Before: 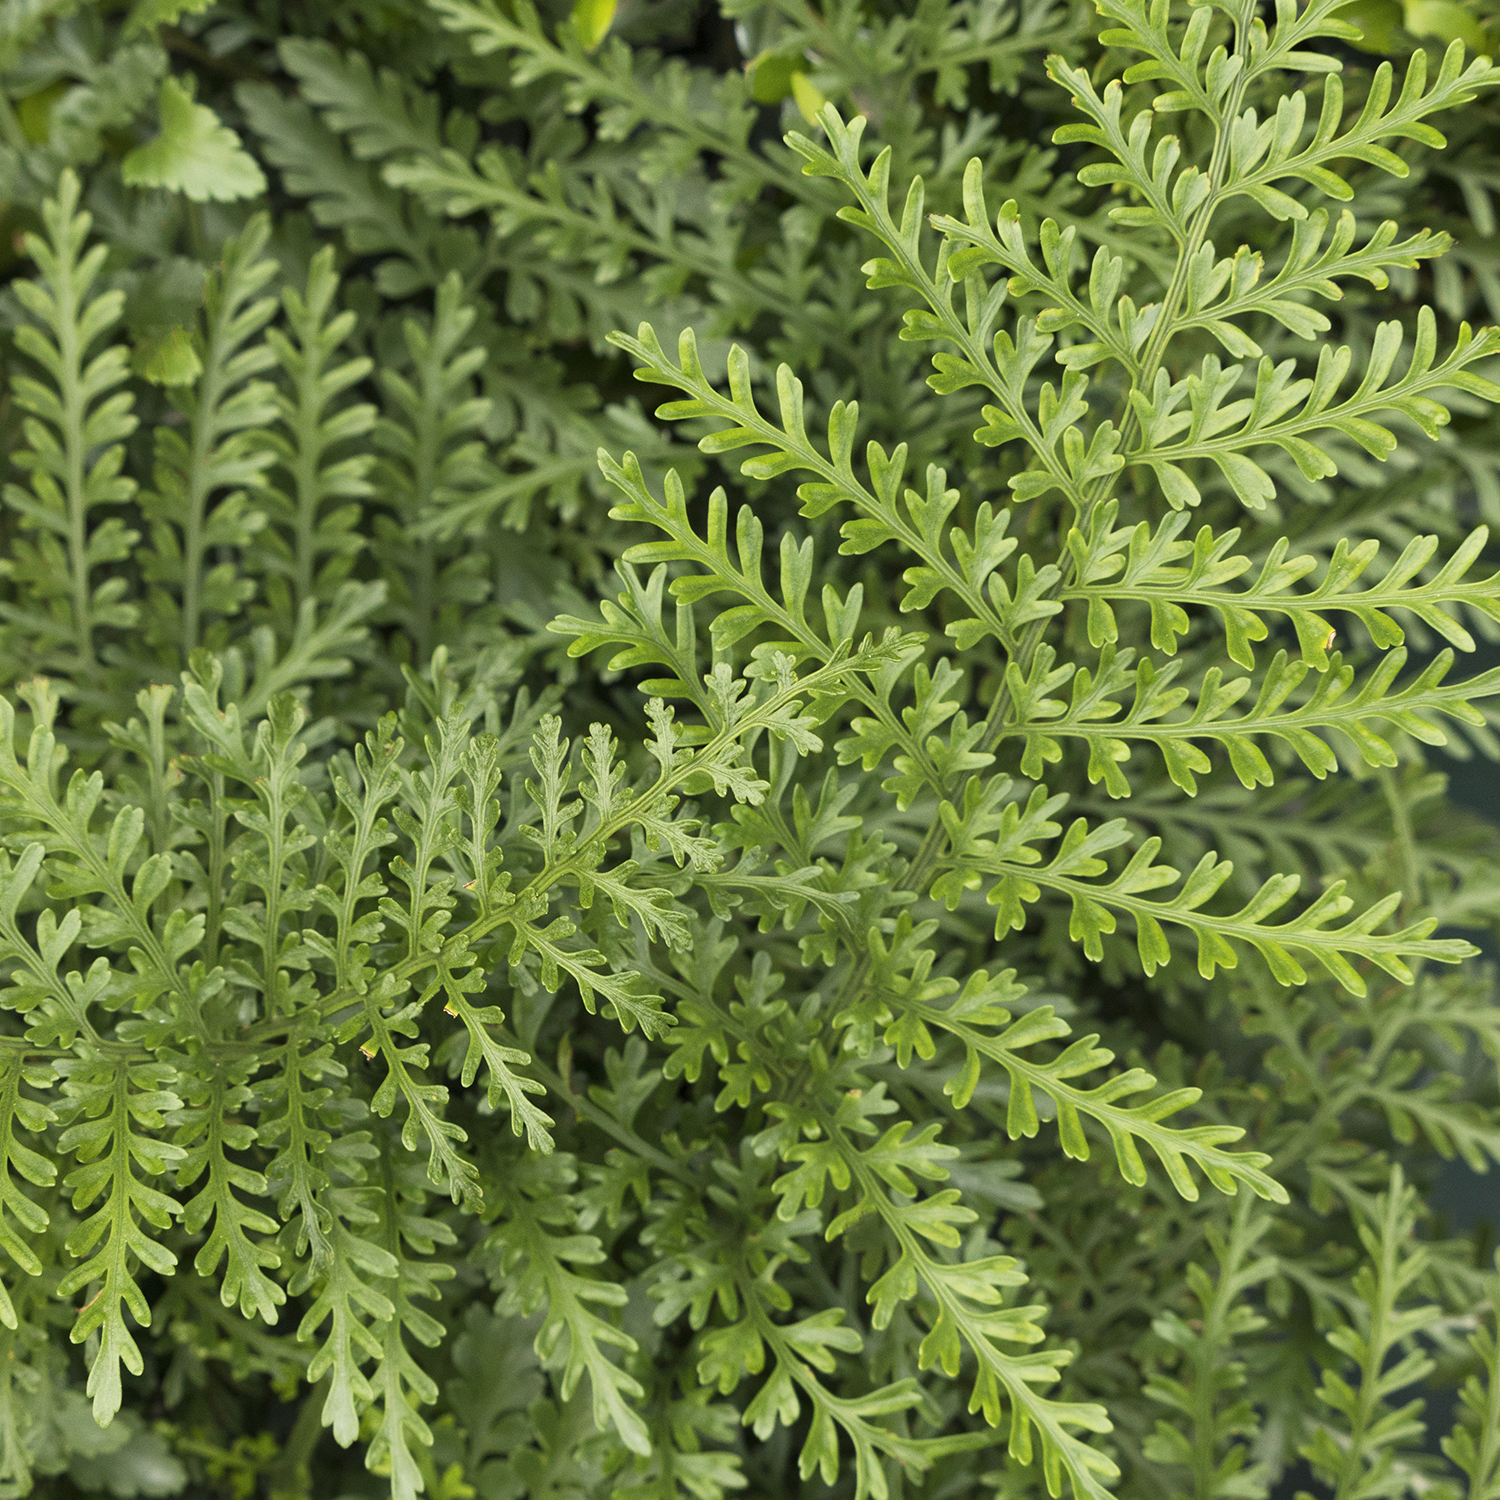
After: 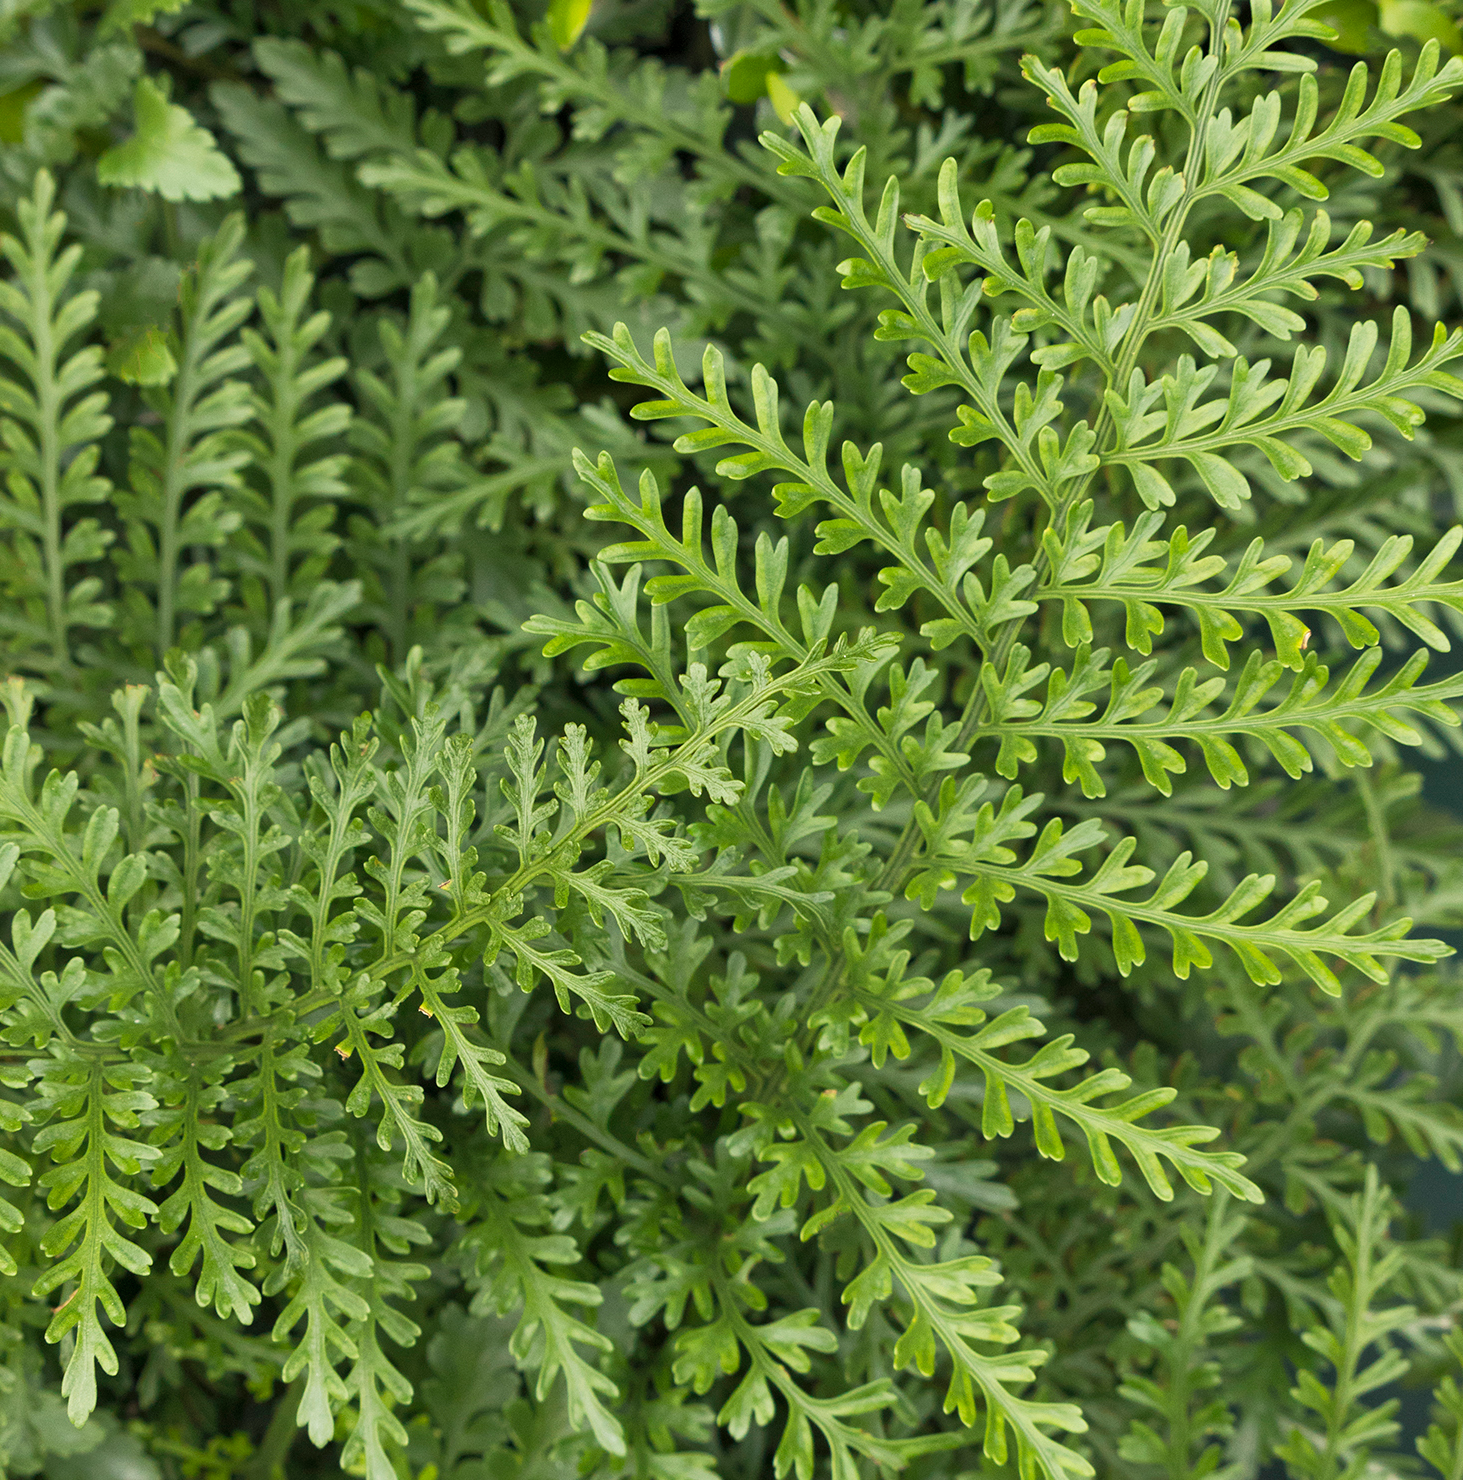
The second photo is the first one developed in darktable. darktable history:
crop and rotate: left 1.774%, right 0.633%, bottom 1.28%
color zones: curves: ch1 [(0.077, 0.436) (0.25, 0.5) (0.75, 0.5)]
shadows and highlights: shadows 43.06, highlights 6.94
